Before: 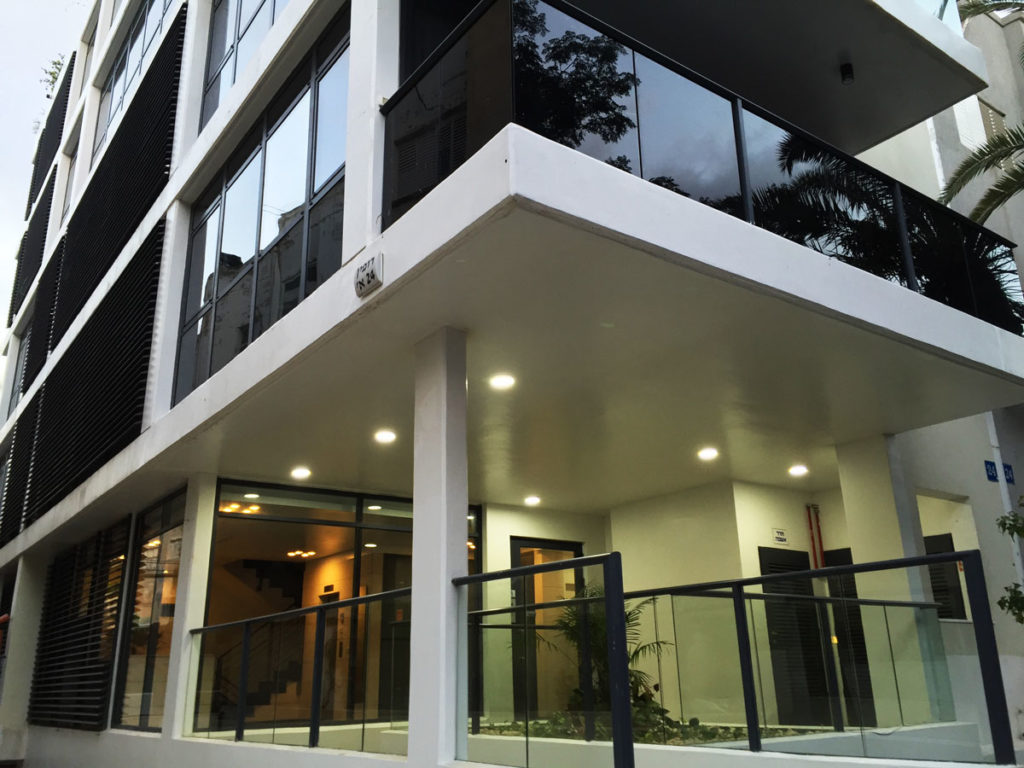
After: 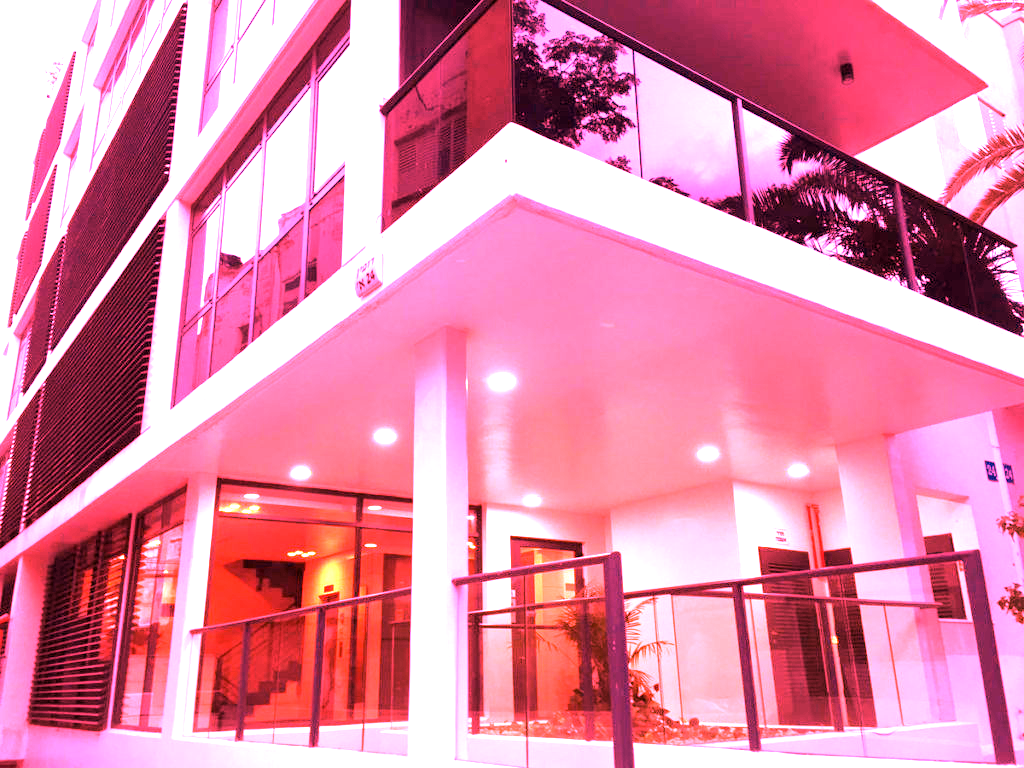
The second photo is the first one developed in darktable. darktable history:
white balance: red 4.26, blue 1.802
exposure: black level correction 0.001, exposure 1.3 EV, compensate highlight preservation false
